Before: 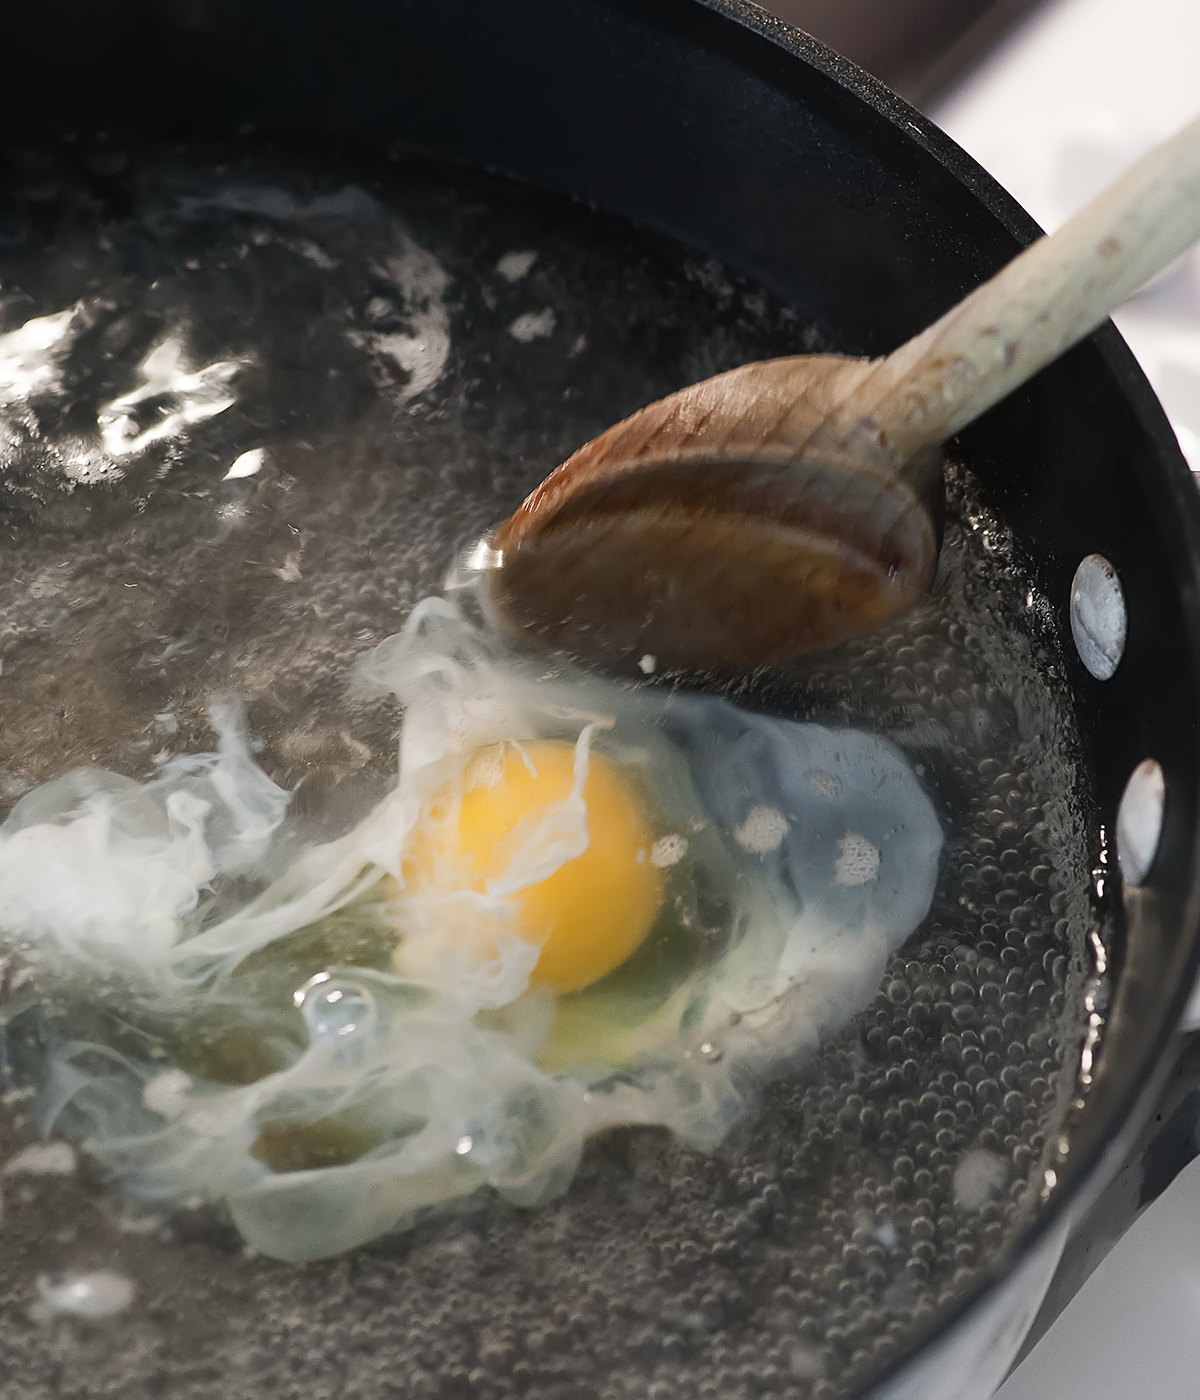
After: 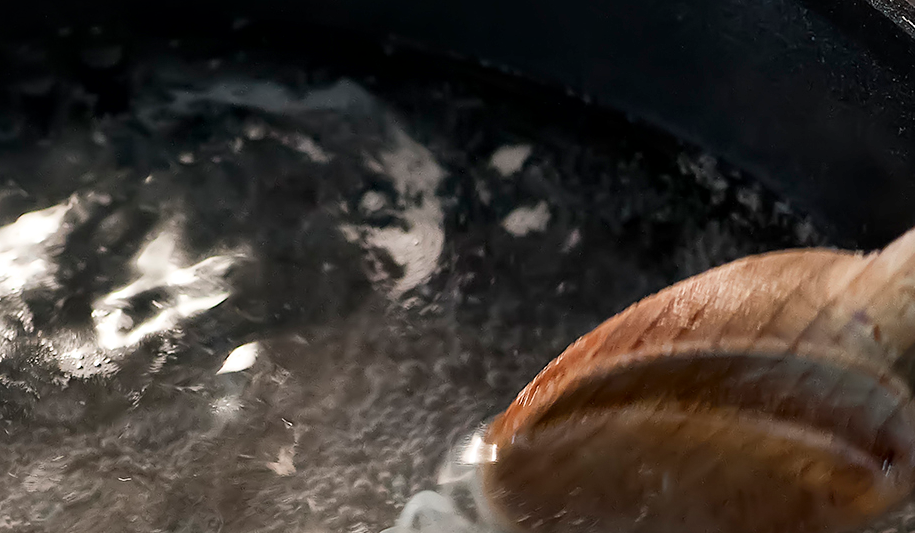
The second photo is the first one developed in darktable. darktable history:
crop: left 0.579%, top 7.627%, right 23.167%, bottom 54.275%
local contrast: mode bilateral grid, contrast 20, coarseness 50, detail 148%, midtone range 0.2
